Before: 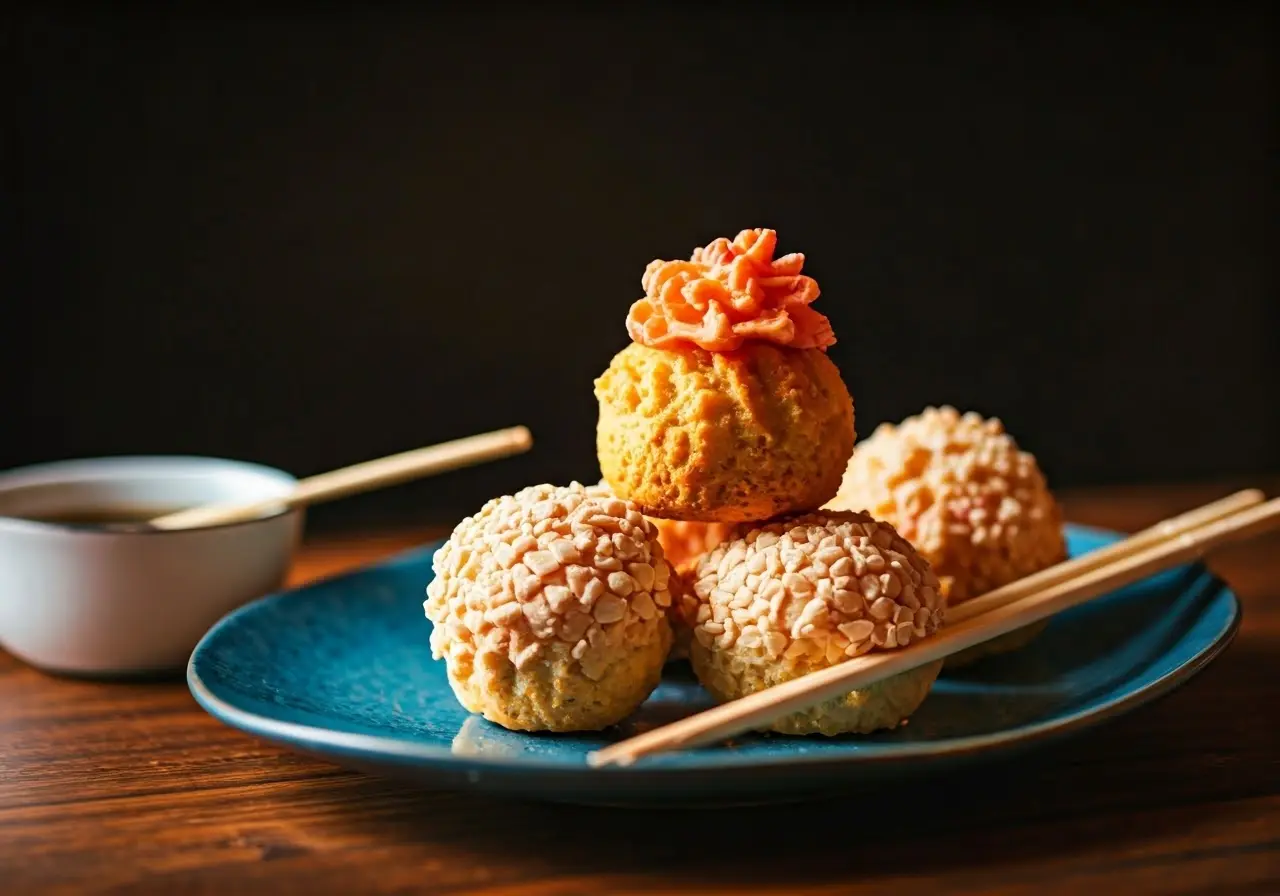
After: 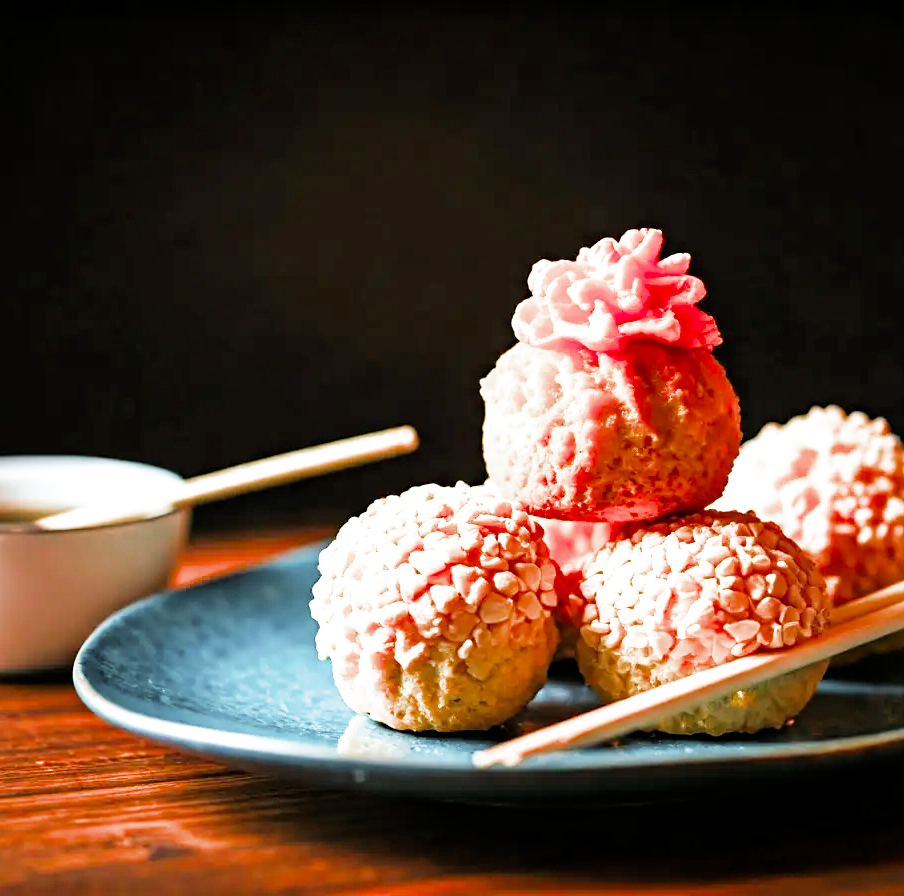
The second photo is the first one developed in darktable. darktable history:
sharpen: radius 5.321, amount 0.317, threshold 26.893
crop and rotate: left 8.976%, right 20.393%
color zones: curves: ch0 [(0, 0.48) (0.209, 0.398) (0.305, 0.332) (0.429, 0.493) (0.571, 0.5) (0.714, 0.5) (0.857, 0.5) (1, 0.48)]; ch1 [(0, 0.633) (0.143, 0.586) (0.286, 0.489) (0.429, 0.448) (0.571, 0.31) (0.714, 0.335) (0.857, 0.492) (1, 0.633)]; ch2 [(0, 0.448) (0.143, 0.498) (0.286, 0.5) (0.429, 0.5) (0.571, 0.5) (0.714, 0.5) (0.857, 0.5) (1, 0.448)]
filmic rgb: black relative exposure -5.08 EV, white relative exposure 3.53 EV, hardness 3.17, contrast 1.184, highlights saturation mix -49.45%
exposure: black level correction 0, exposure 1.739 EV, compensate highlight preservation false
